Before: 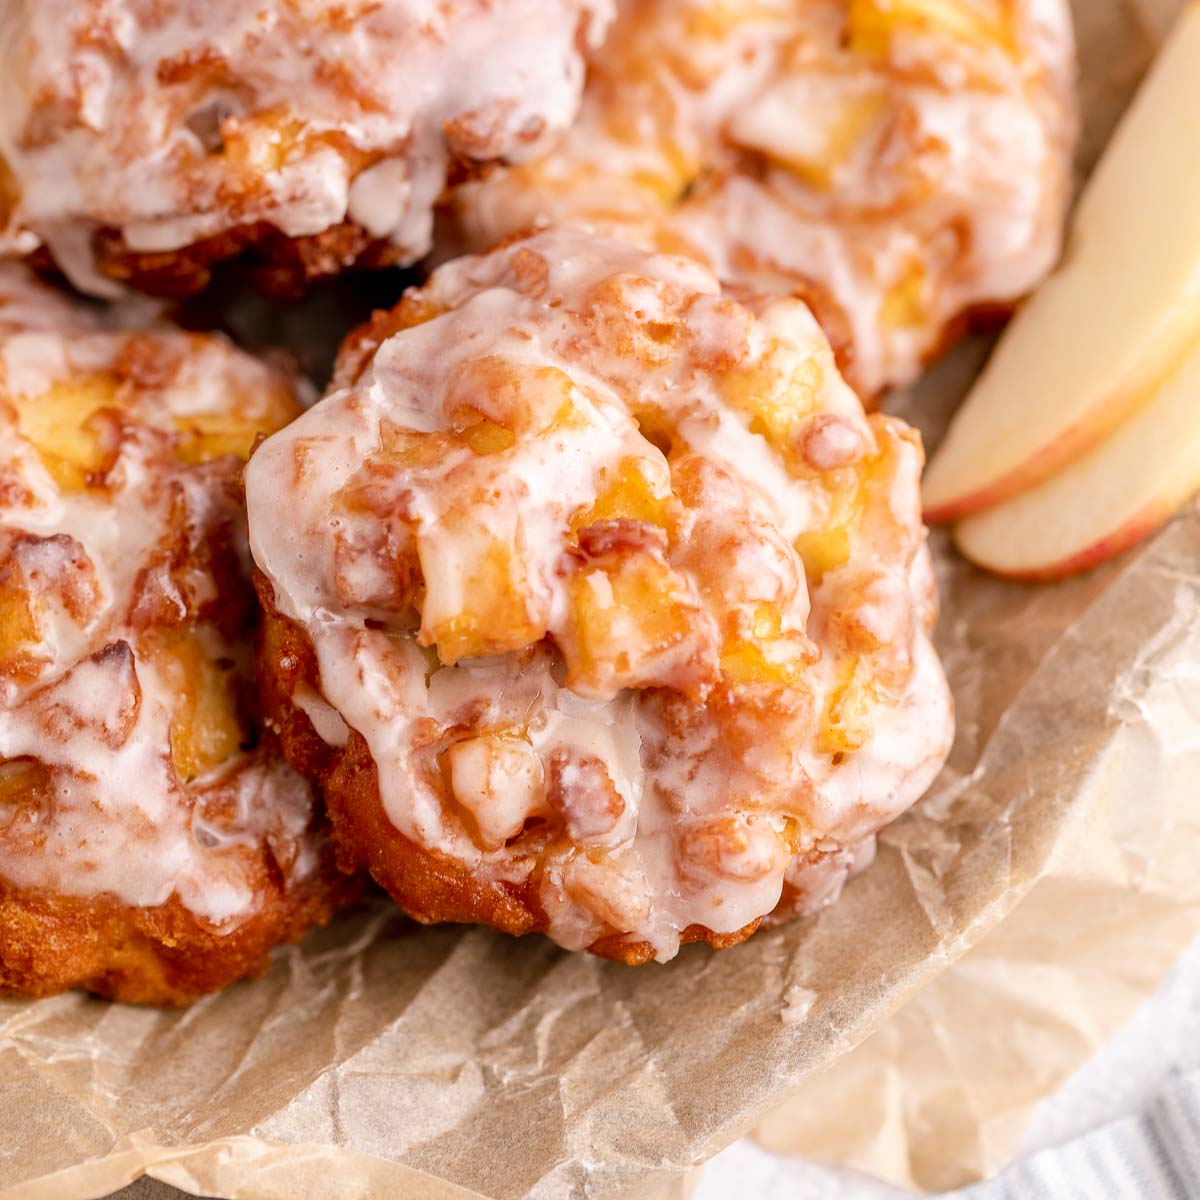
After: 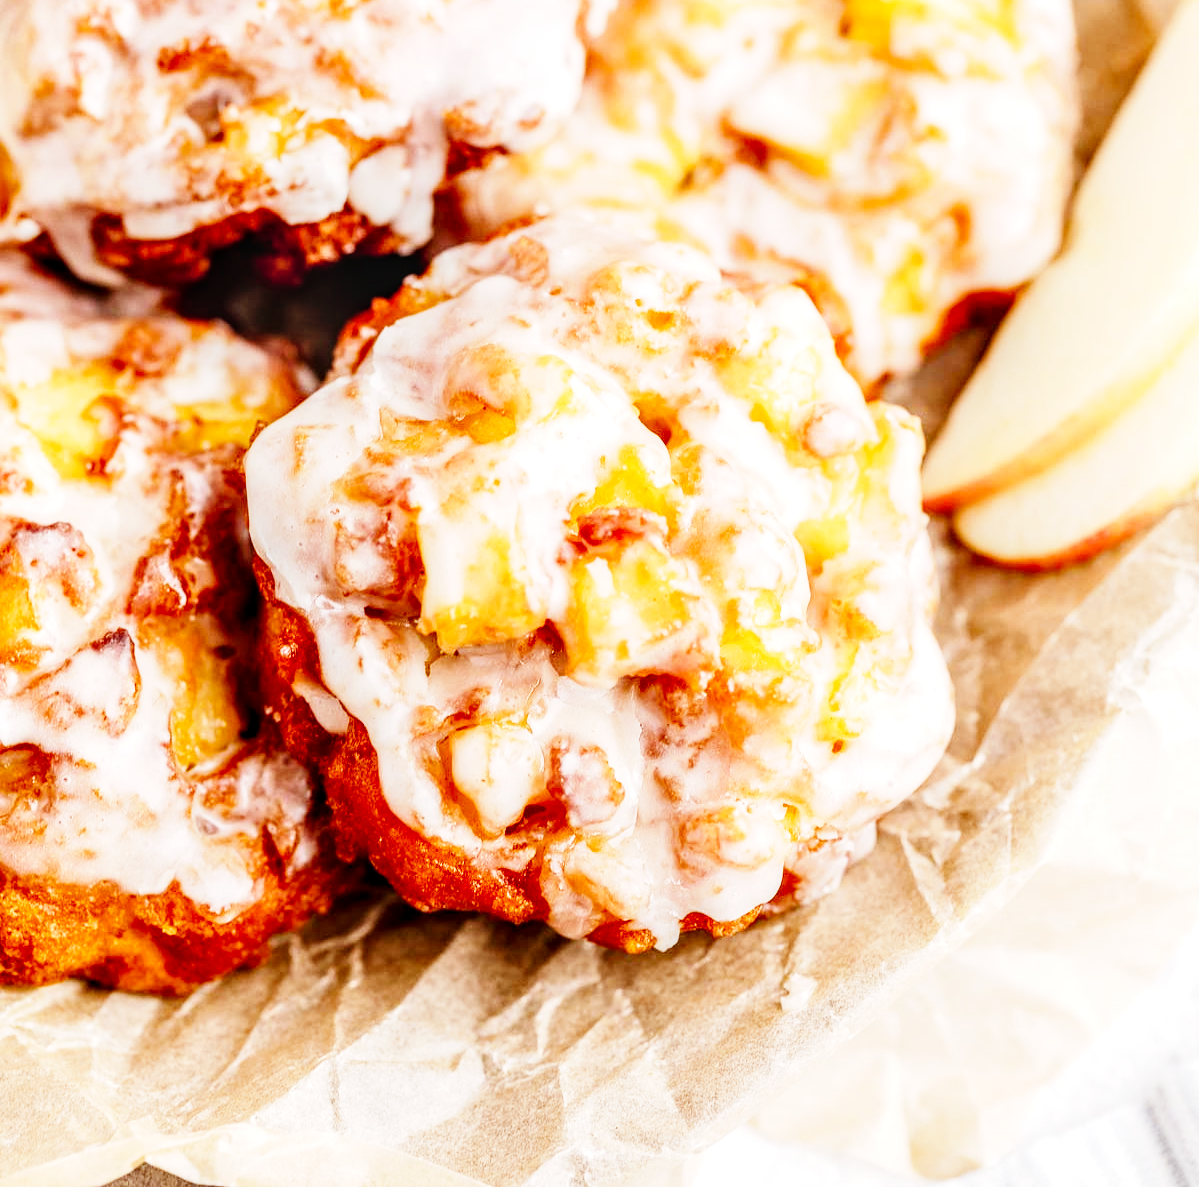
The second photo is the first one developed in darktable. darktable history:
crop: top 1.049%, right 0.001%
base curve: curves: ch0 [(0, 0) (0, 0.001) (0.001, 0.001) (0.004, 0.002) (0.007, 0.004) (0.015, 0.013) (0.033, 0.045) (0.052, 0.096) (0.075, 0.17) (0.099, 0.241) (0.163, 0.42) (0.219, 0.55) (0.259, 0.616) (0.327, 0.722) (0.365, 0.765) (0.522, 0.873) (0.547, 0.881) (0.689, 0.919) (0.826, 0.952) (1, 1)], preserve colors none
local contrast: highlights 35%, detail 135%
